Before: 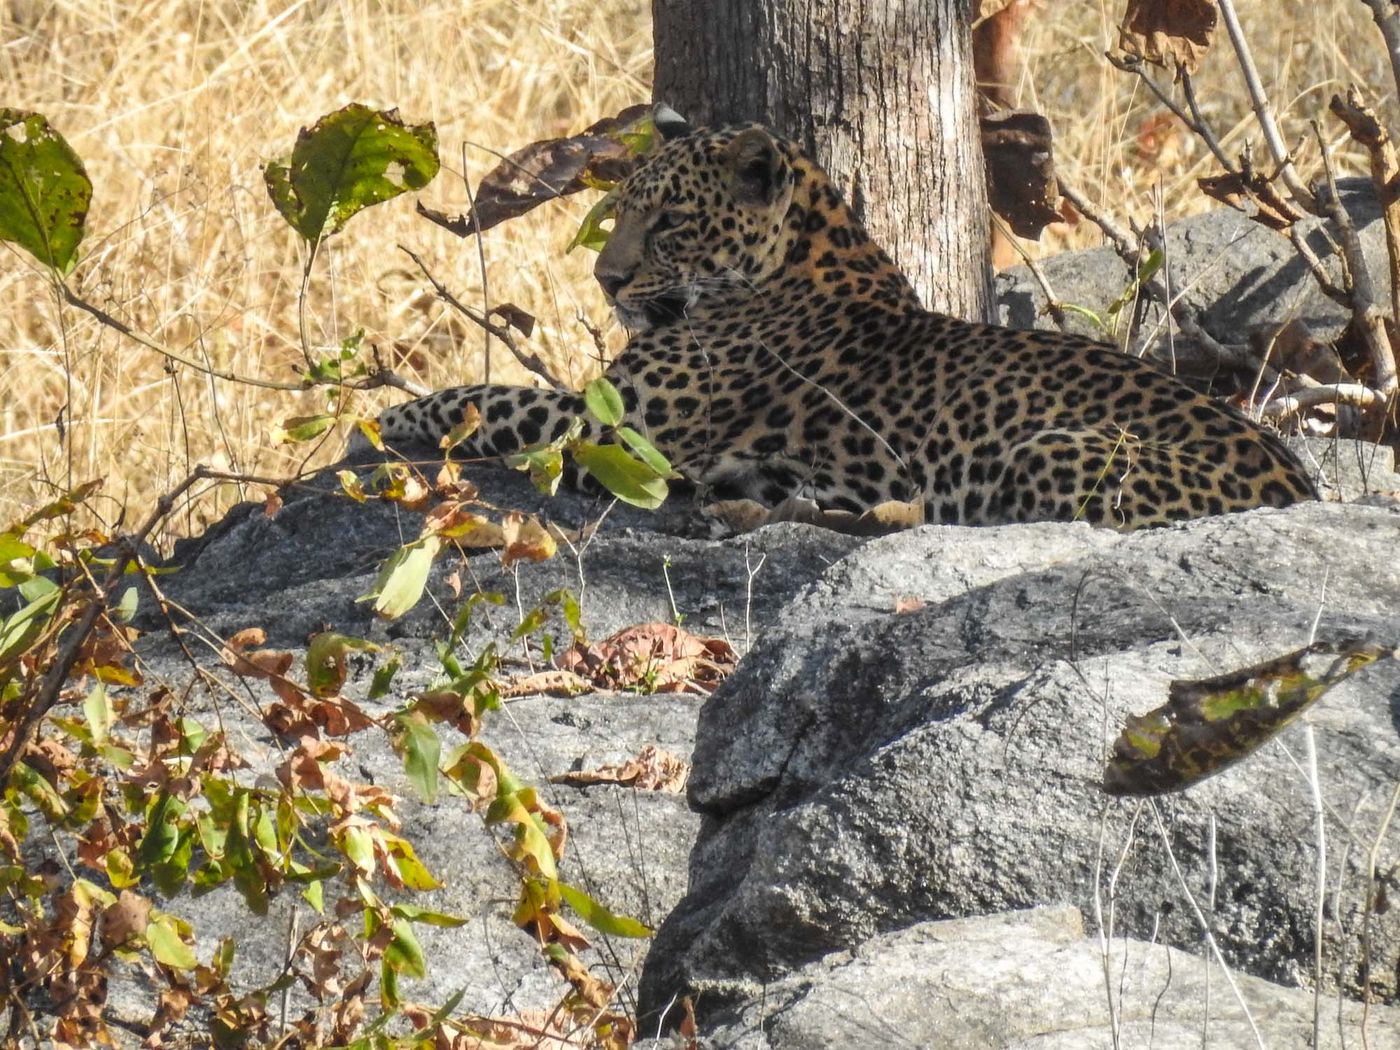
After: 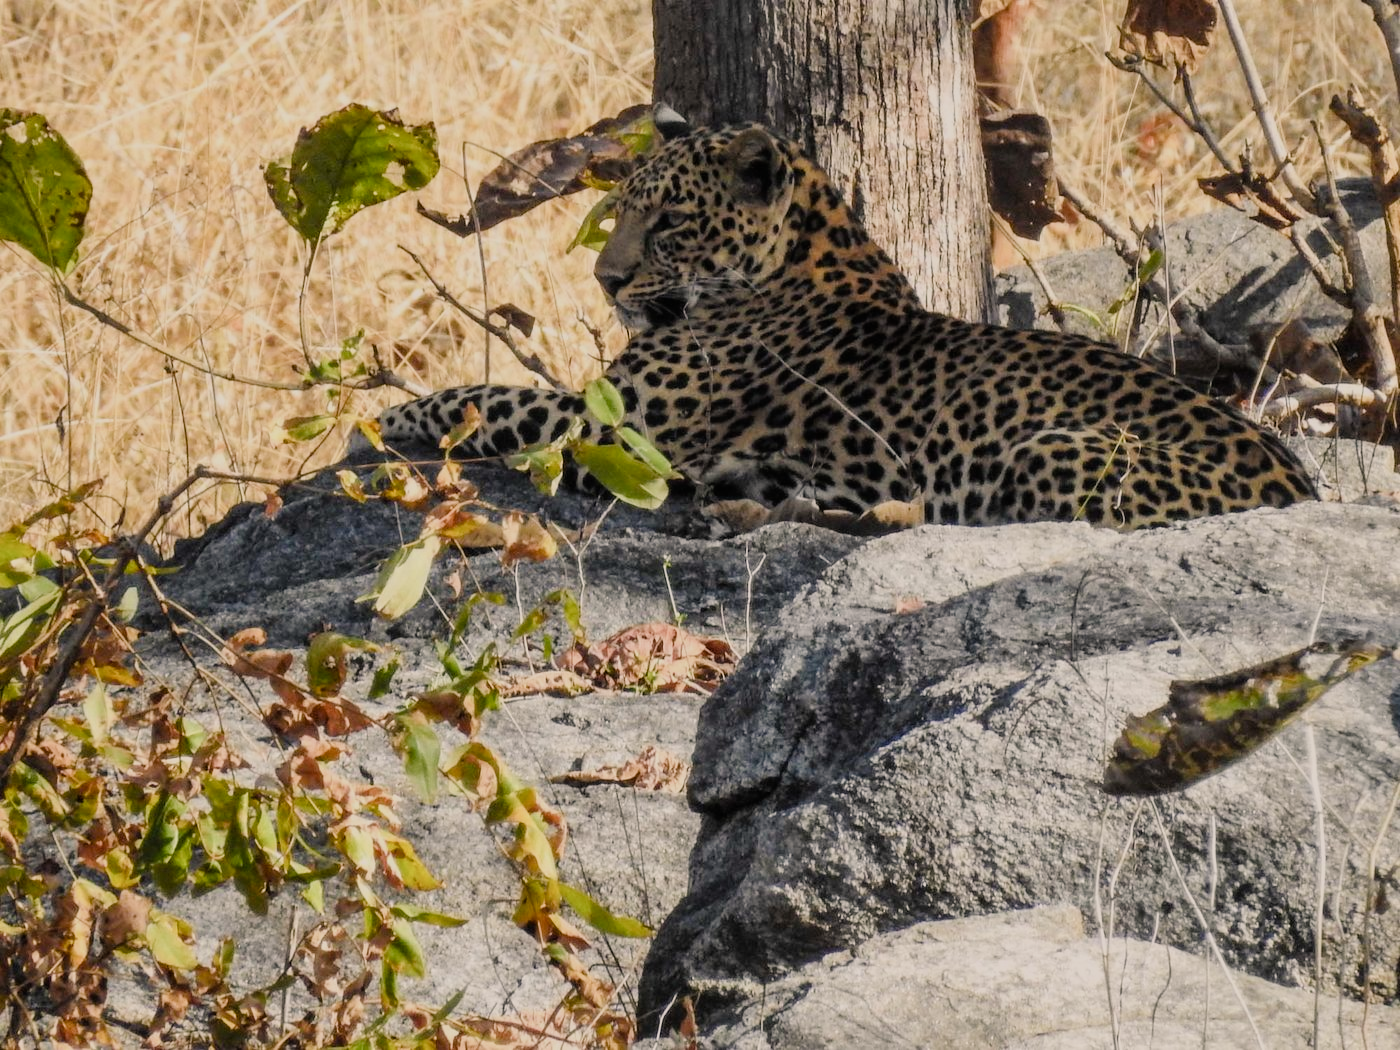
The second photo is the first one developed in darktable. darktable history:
color balance rgb: shadows lift › hue 84.53°, highlights gain › chroma 3.024%, highlights gain › hue 60.24°, linear chroma grading › global chroma 0.585%, perceptual saturation grading › global saturation 0.468%, perceptual saturation grading › highlights -19.668%, perceptual saturation grading › shadows 20.366%, global vibrance 20%
filmic rgb: black relative exposure -7.65 EV, white relative exposure 4.56 EV, threshold 2.97 EV, hardness 3.61, contrast 1.053, enable highlight reconstruction true
